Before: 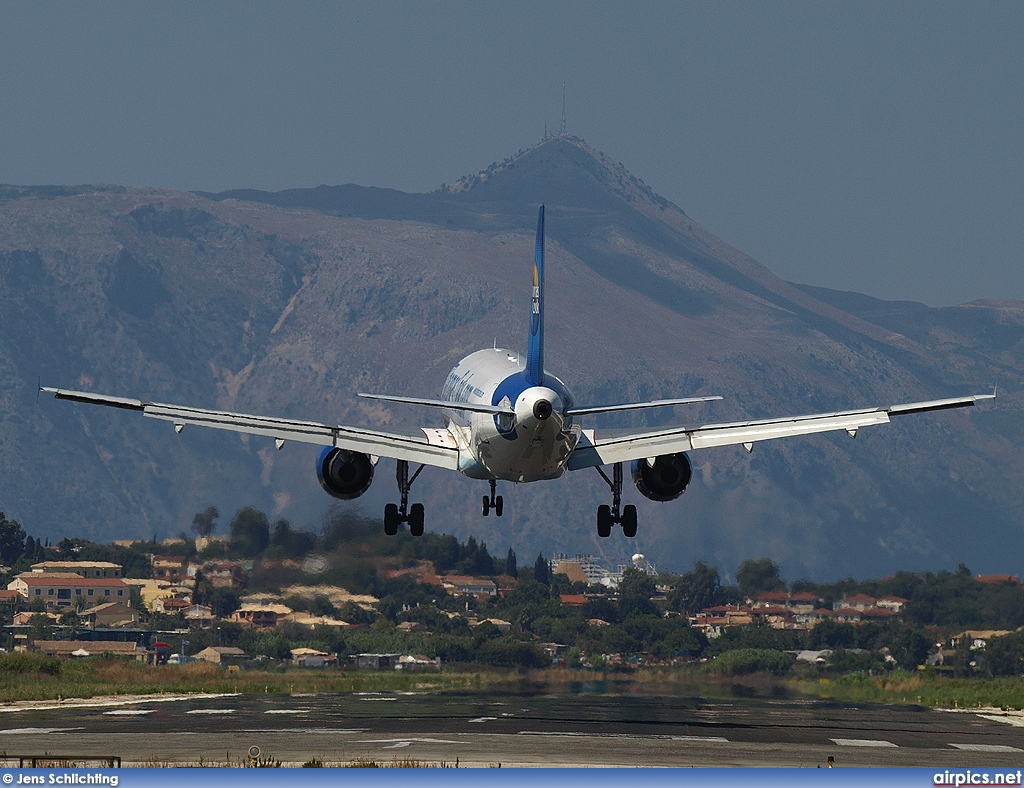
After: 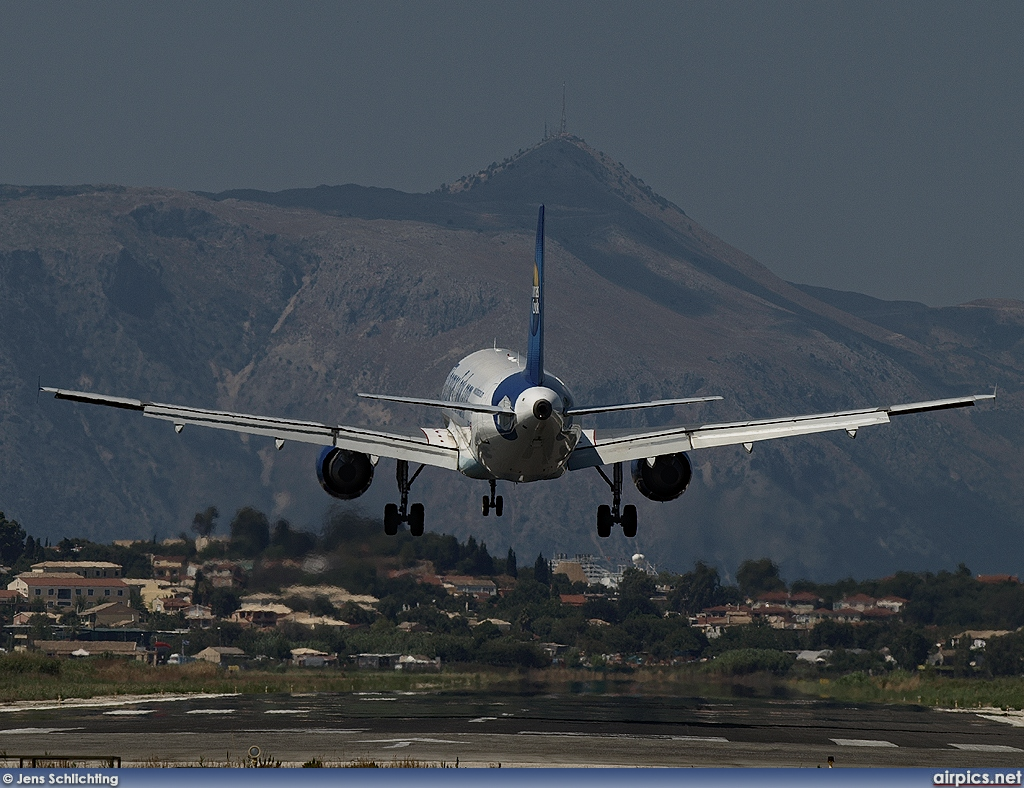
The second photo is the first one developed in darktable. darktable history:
exposure: exposure -0.488 EV, compensate highlight preservation false
haze removal: compatibility mode true, adaptive false
contrast brightness saturation: contrast 0.101, saturation -0.286
tone equalizer: -7 EV 0.09 EV, edges refinement/feathering 500, mask exposure compensation -1.57 EV, preserve details no
